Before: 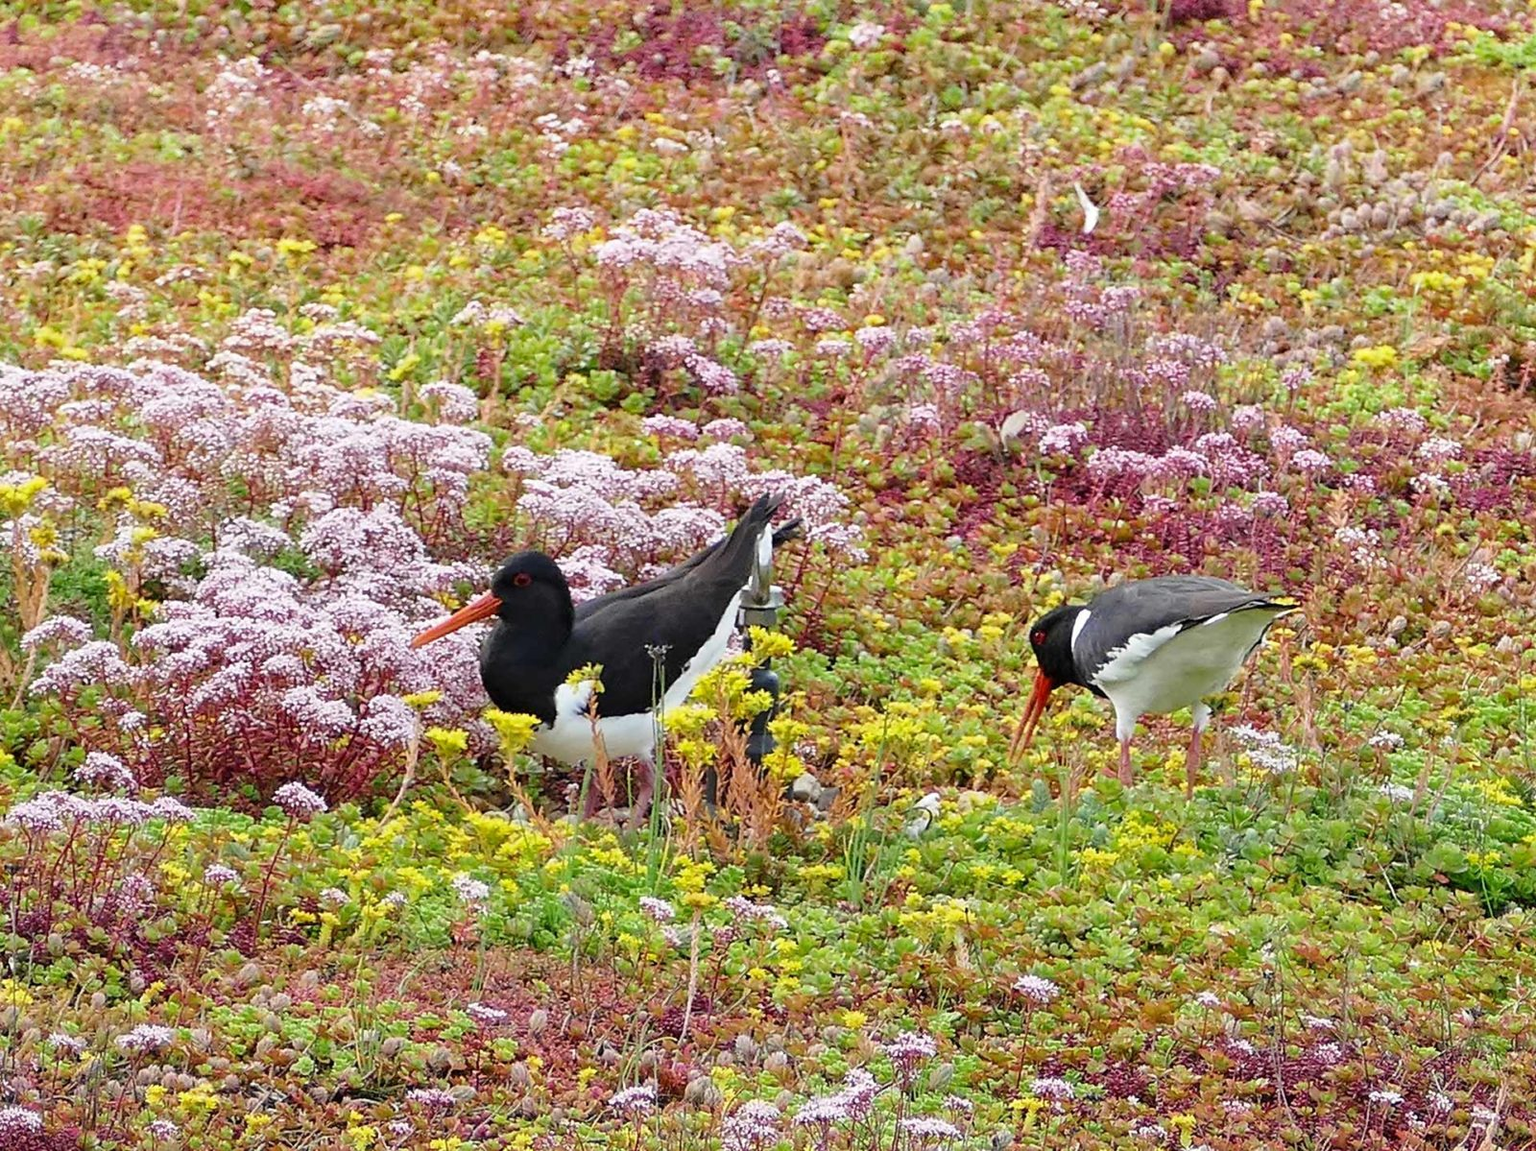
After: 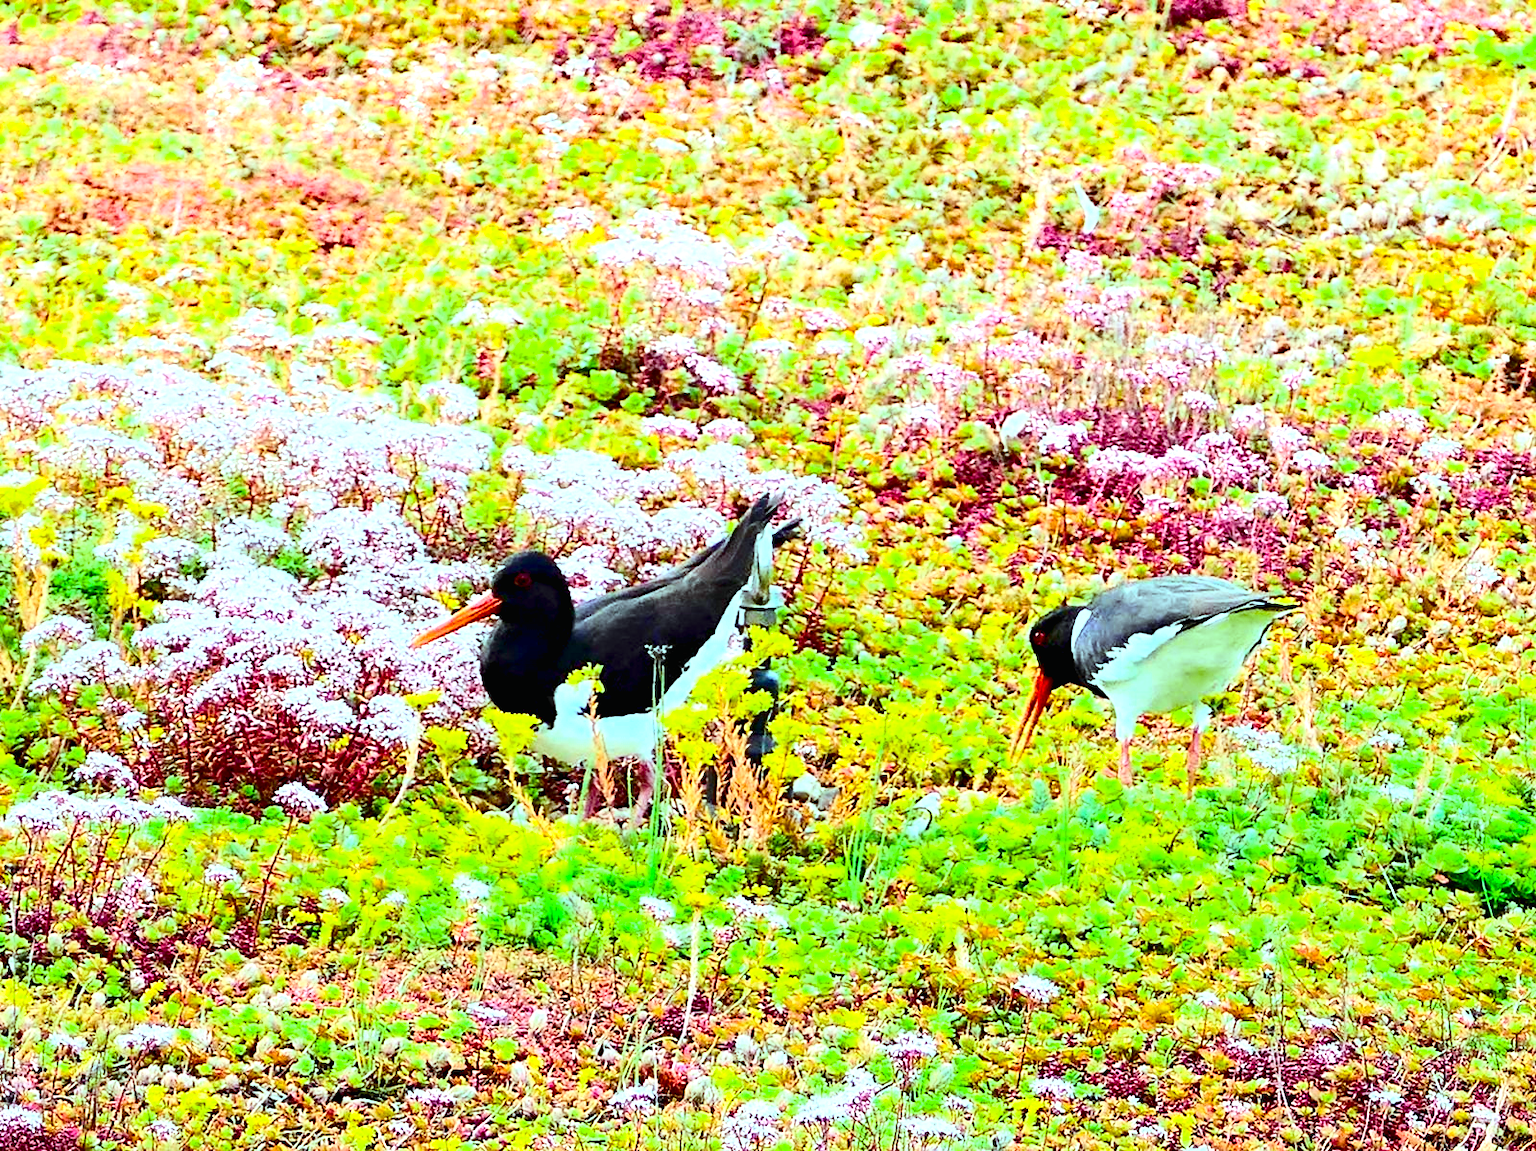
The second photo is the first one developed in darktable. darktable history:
contrast brightness saturation: contrast 0.303, brightness -0.071, saturation 0.169
color balance rgb: highlights gain › chroma 4.061%, highlights gain › hue 201.12°, global offset › luminance 0.534%, perceptual saturation grading › global saturation 25.493%
exposure: black level correction 0.011, exposure 1.079 EV, compensate highlight preservation false
